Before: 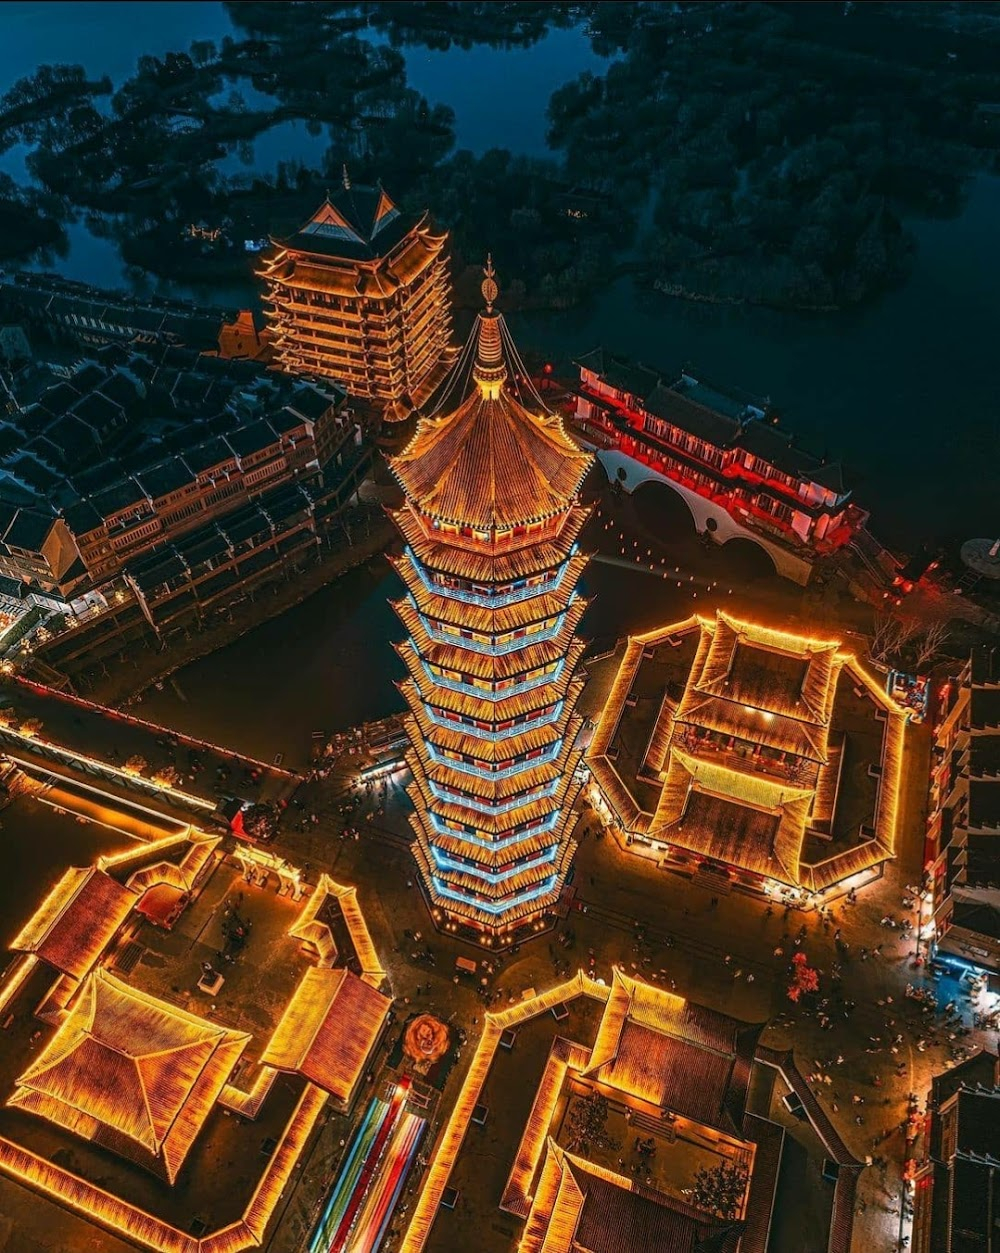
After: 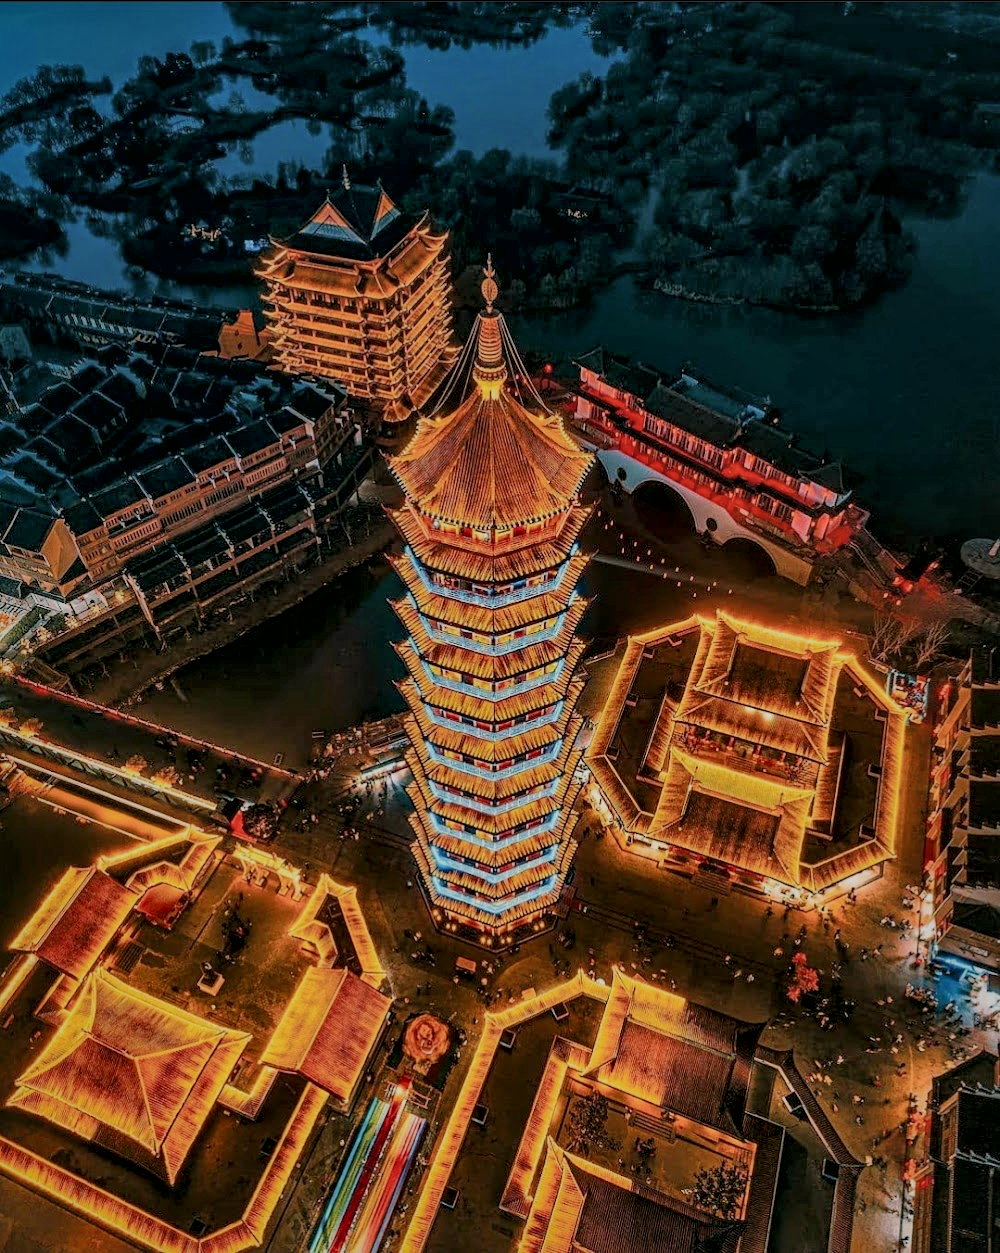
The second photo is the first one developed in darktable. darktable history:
local contrast: mode bilateral grid, contrast 71, coarseness 75, detail 180%, midtone range 0.2
color balance rgb: global offset › luminance 0.263%, perceptual saturation grading › global saturation 18.079%, global vibrance 9.724%
filmic rgb: black relative exposure -7.01 EV, white relative exposure 5.99 EV, target black luminance 0%, hardness 2.73, latitude 61.09%, contrast 0.696, highlights saturation mix 11.36%, shadows ↔ highlights balance -0.073%
